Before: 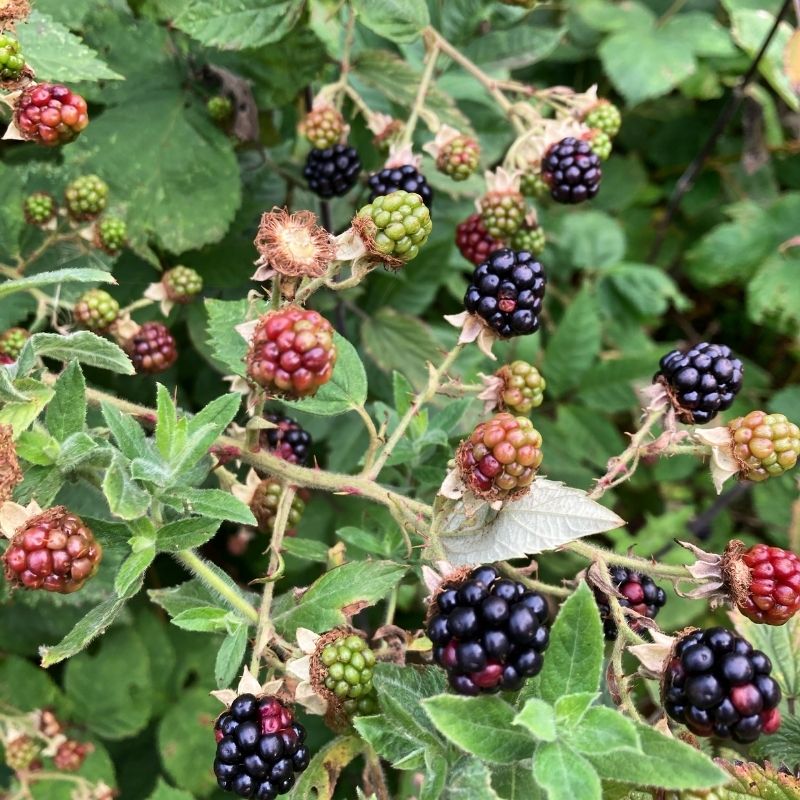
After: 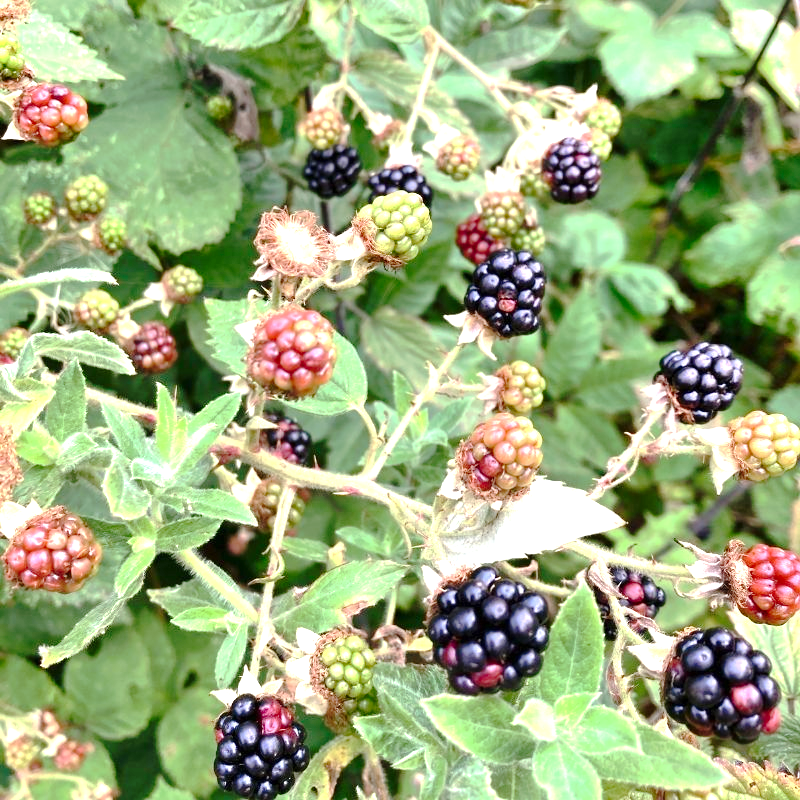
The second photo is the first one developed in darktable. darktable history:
tone curve: curves: ch0 [(0, 0) (0.003, 0.004) (0.011, 0.01) (0.025, 0.025) (0.044, 0.042) (0.069, 0.064) (0.1, 0.093) (0.136, 0.13) (0.177, 0.182) (0.224, 0.241) (0.277, 0.322) (0.335, 0.409) (0.399, 0.482) (0.468, 0.551) (0.543, 0.606) (0.623, 0.672) (0.709, 0.73) (0.801, 0.81) (0.898, 0.885) (1, 1)], preserve colors none
exposure: exposure 1.089 EV, compensate highlight preservation false
